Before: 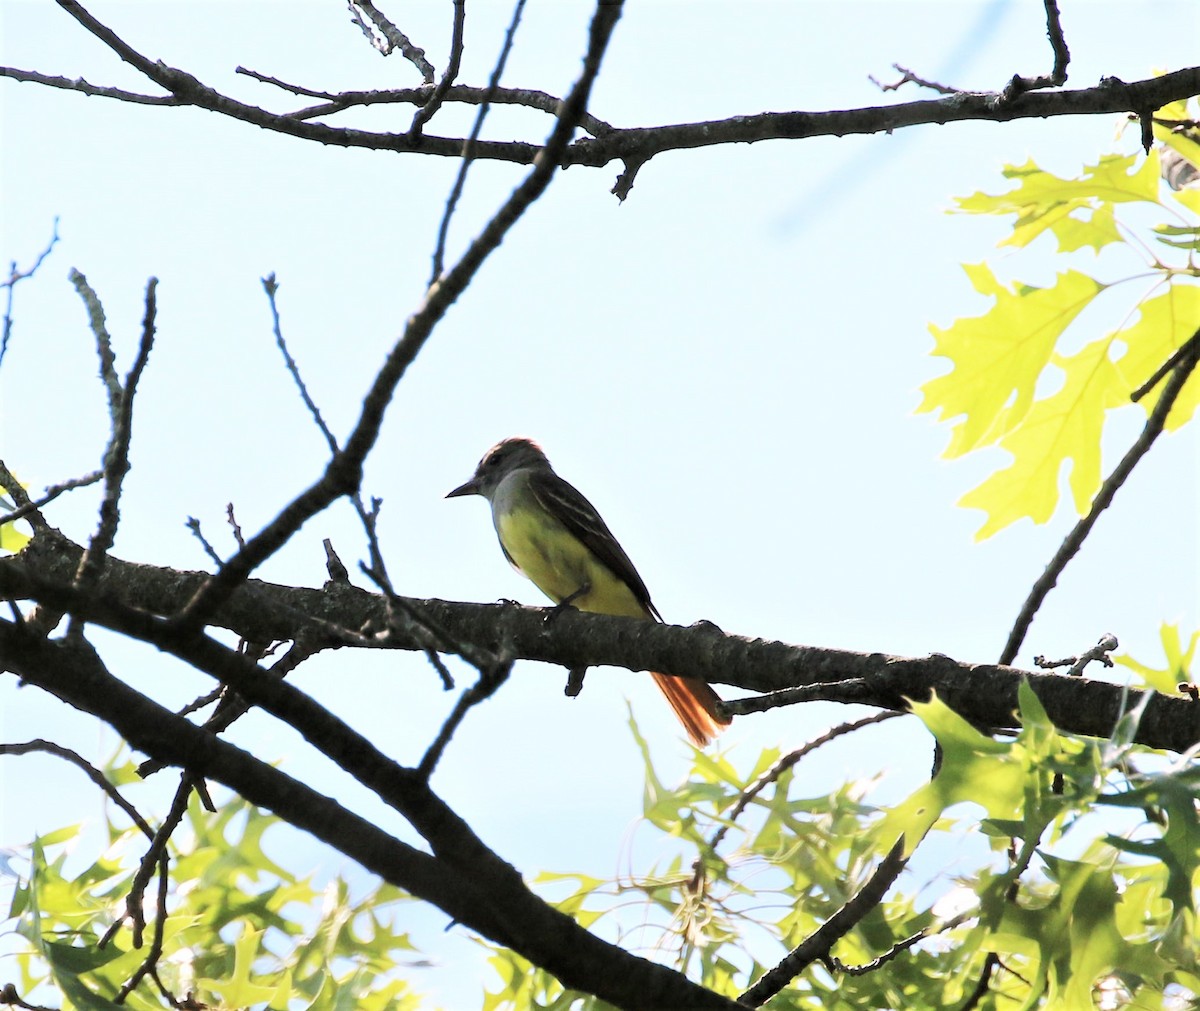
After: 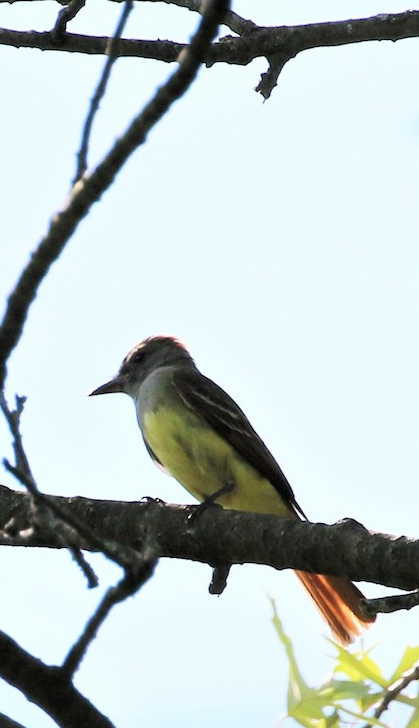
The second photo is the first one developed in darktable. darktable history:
crop and rotate: left 29.725%, top 10.244%, right 35.34%, bottom 17.722%
